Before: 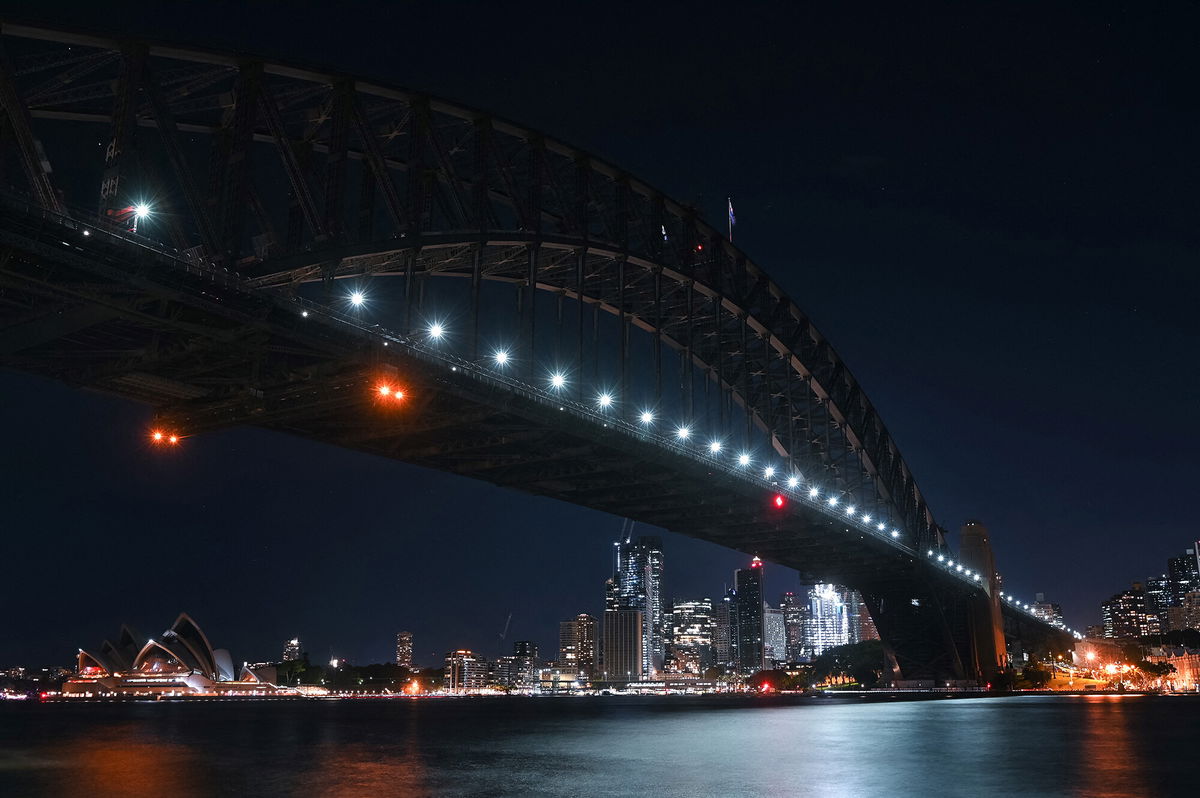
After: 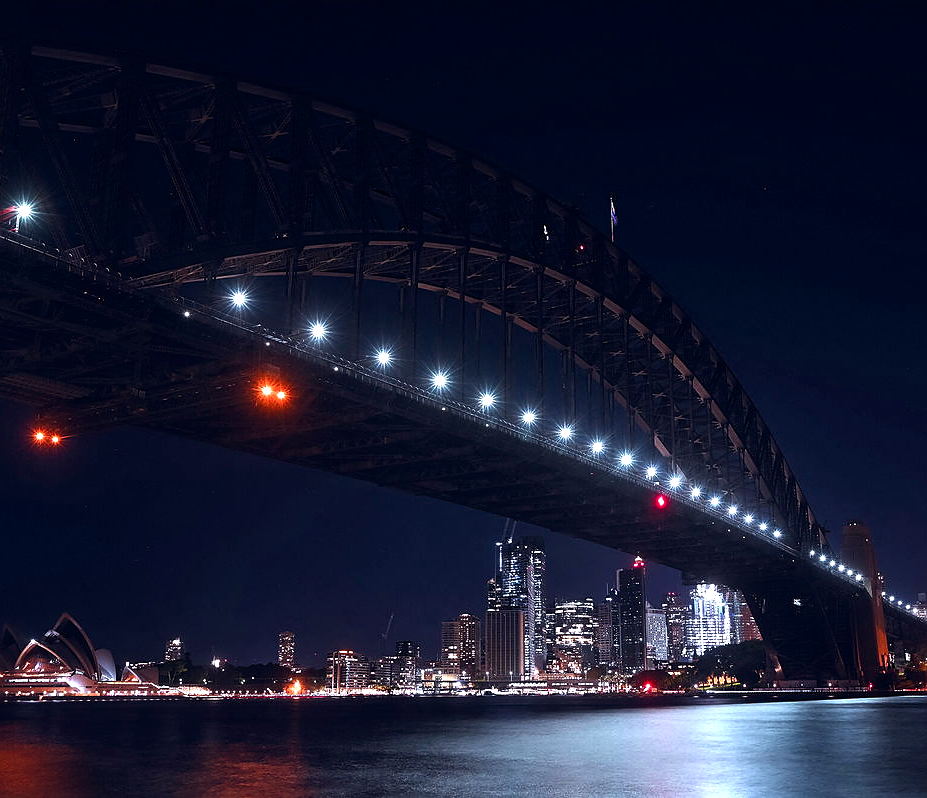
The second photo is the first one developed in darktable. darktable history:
crop: left 9.872%, right 12.801%
sharpen: radius 0.98, amount 0.607
color balance rgb: power › luminance -7.553%, power › chroma 1.33%, power › hue 330.29°, highlights gain › luminance 17%, highlights gain › chroma 2.851%, highlights gain › hue 263.23°, global offset › chroma 0.126%, global offset › hue 254.12°, perceptual saturation grading › global saturation 7.633%, perceptual saturation grading › shadows 4.811%, perceptual brilliance grading › highlights 9.872%, perceptual brilliance grading › mid-tones 5.172%, global vibrance 24.97%
